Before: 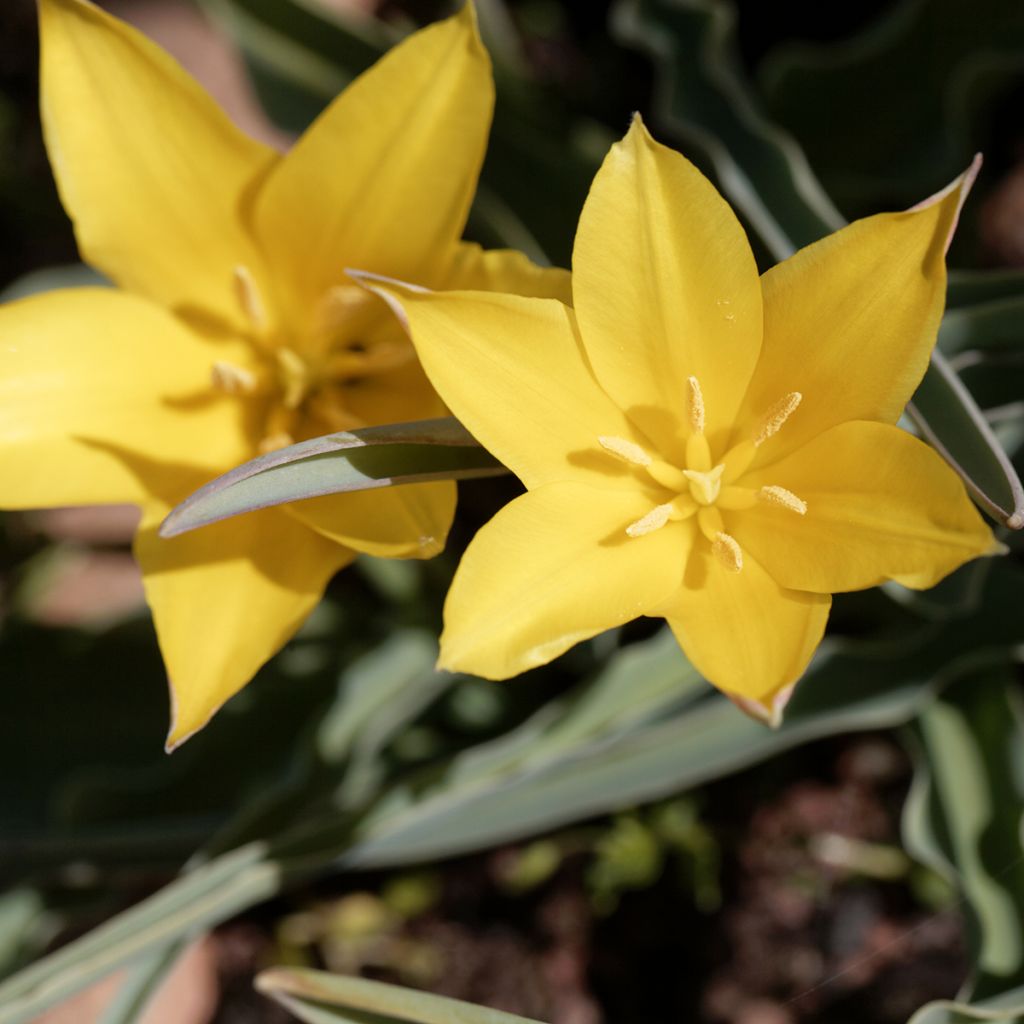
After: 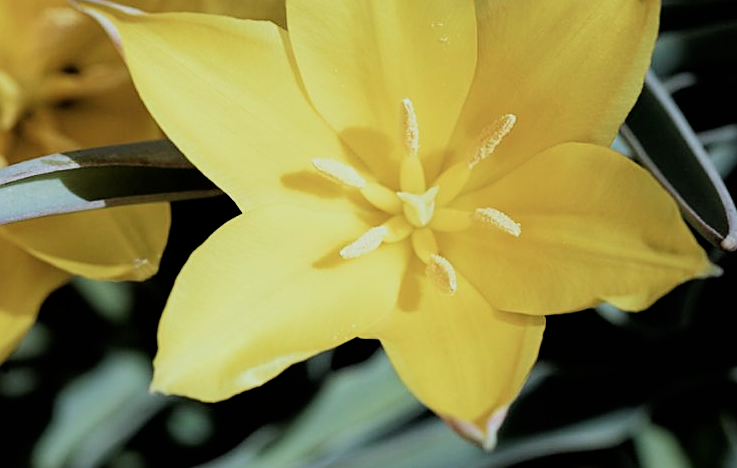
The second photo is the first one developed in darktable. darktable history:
crop and rotate: left 27.956%, top 27.231%, bottom 27.003%
filmic rgb: black relative exposure -5.04 EV, white relative exposure 3.98 EV, hardness 2.87, contrast 1.299, highlights saturation mix -31.44%, iterations of high-quality reconstruction 0
color calibration: x 0.382, y 0.371, temperature 3914.84 K
sharpen: on, module defaults
